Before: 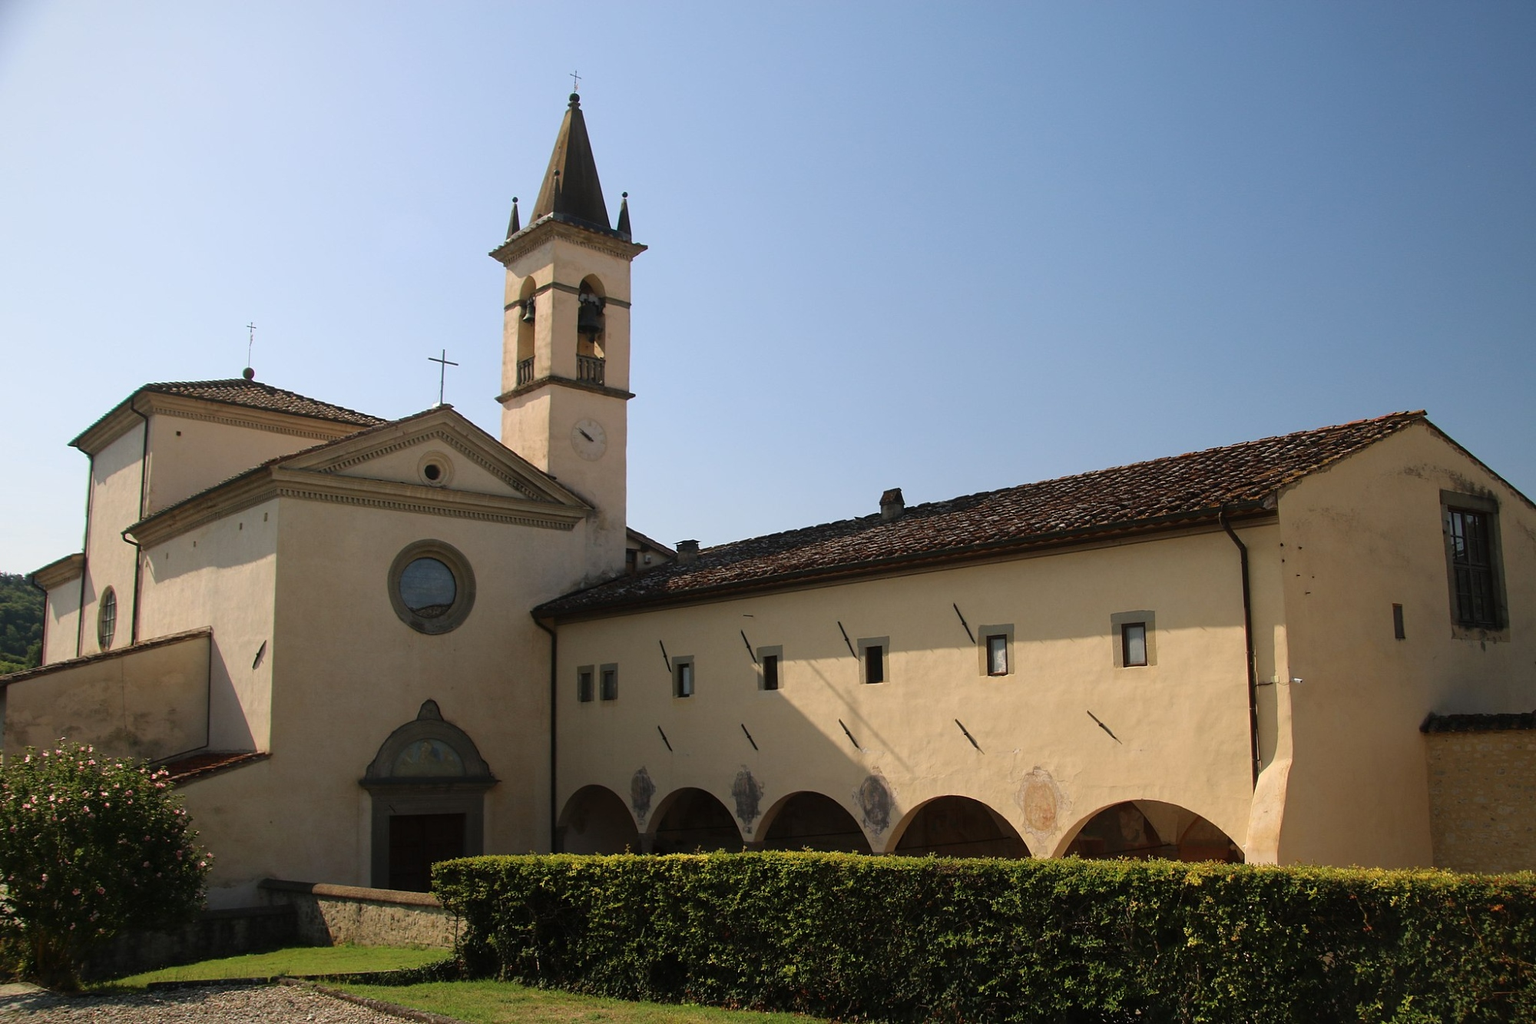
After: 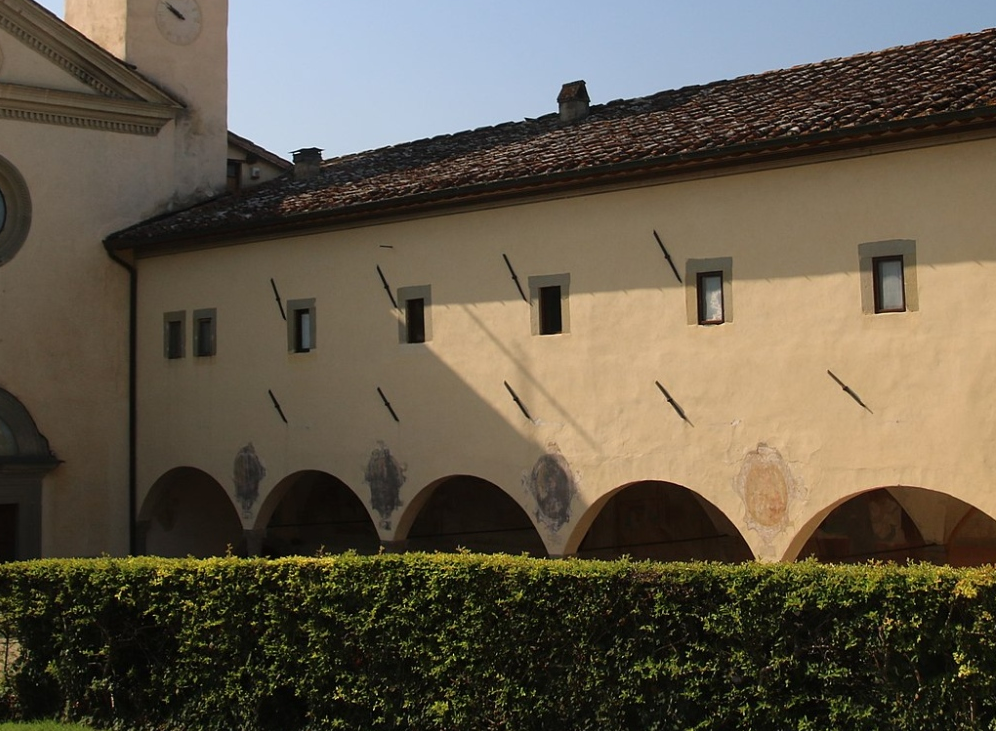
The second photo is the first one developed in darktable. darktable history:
crop: left 29.448%, top 41.649%, right 20.745%, bottom 3.501%
